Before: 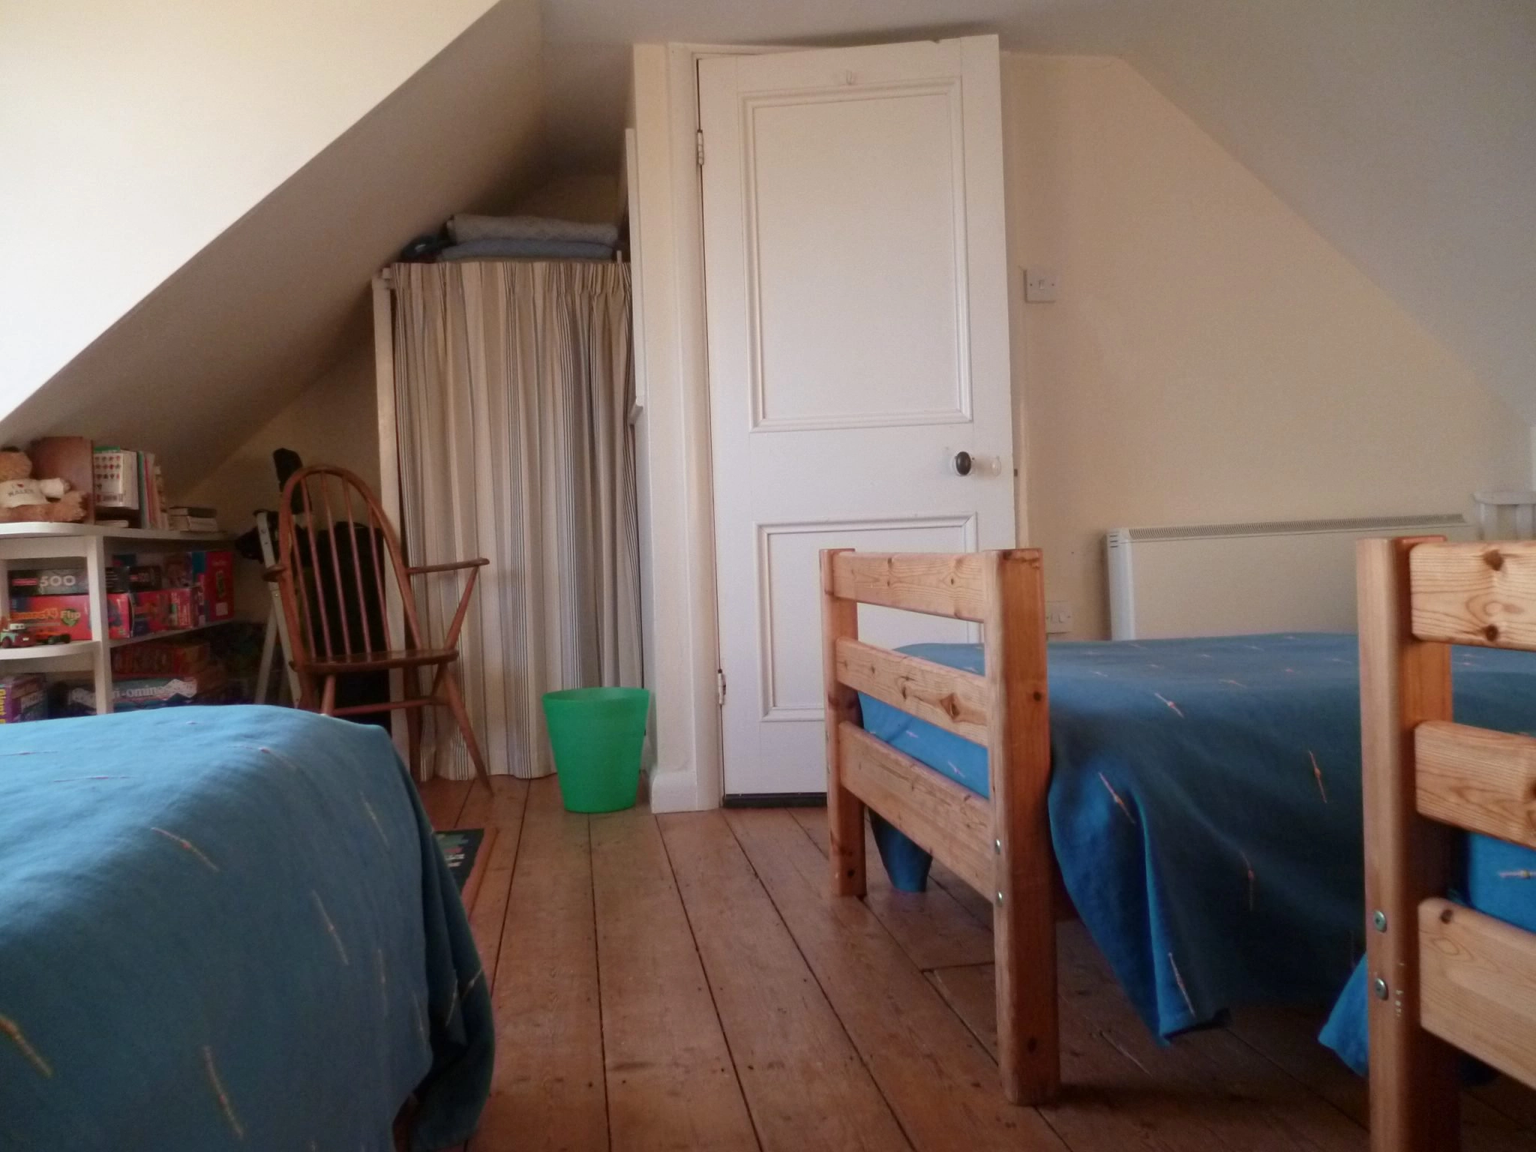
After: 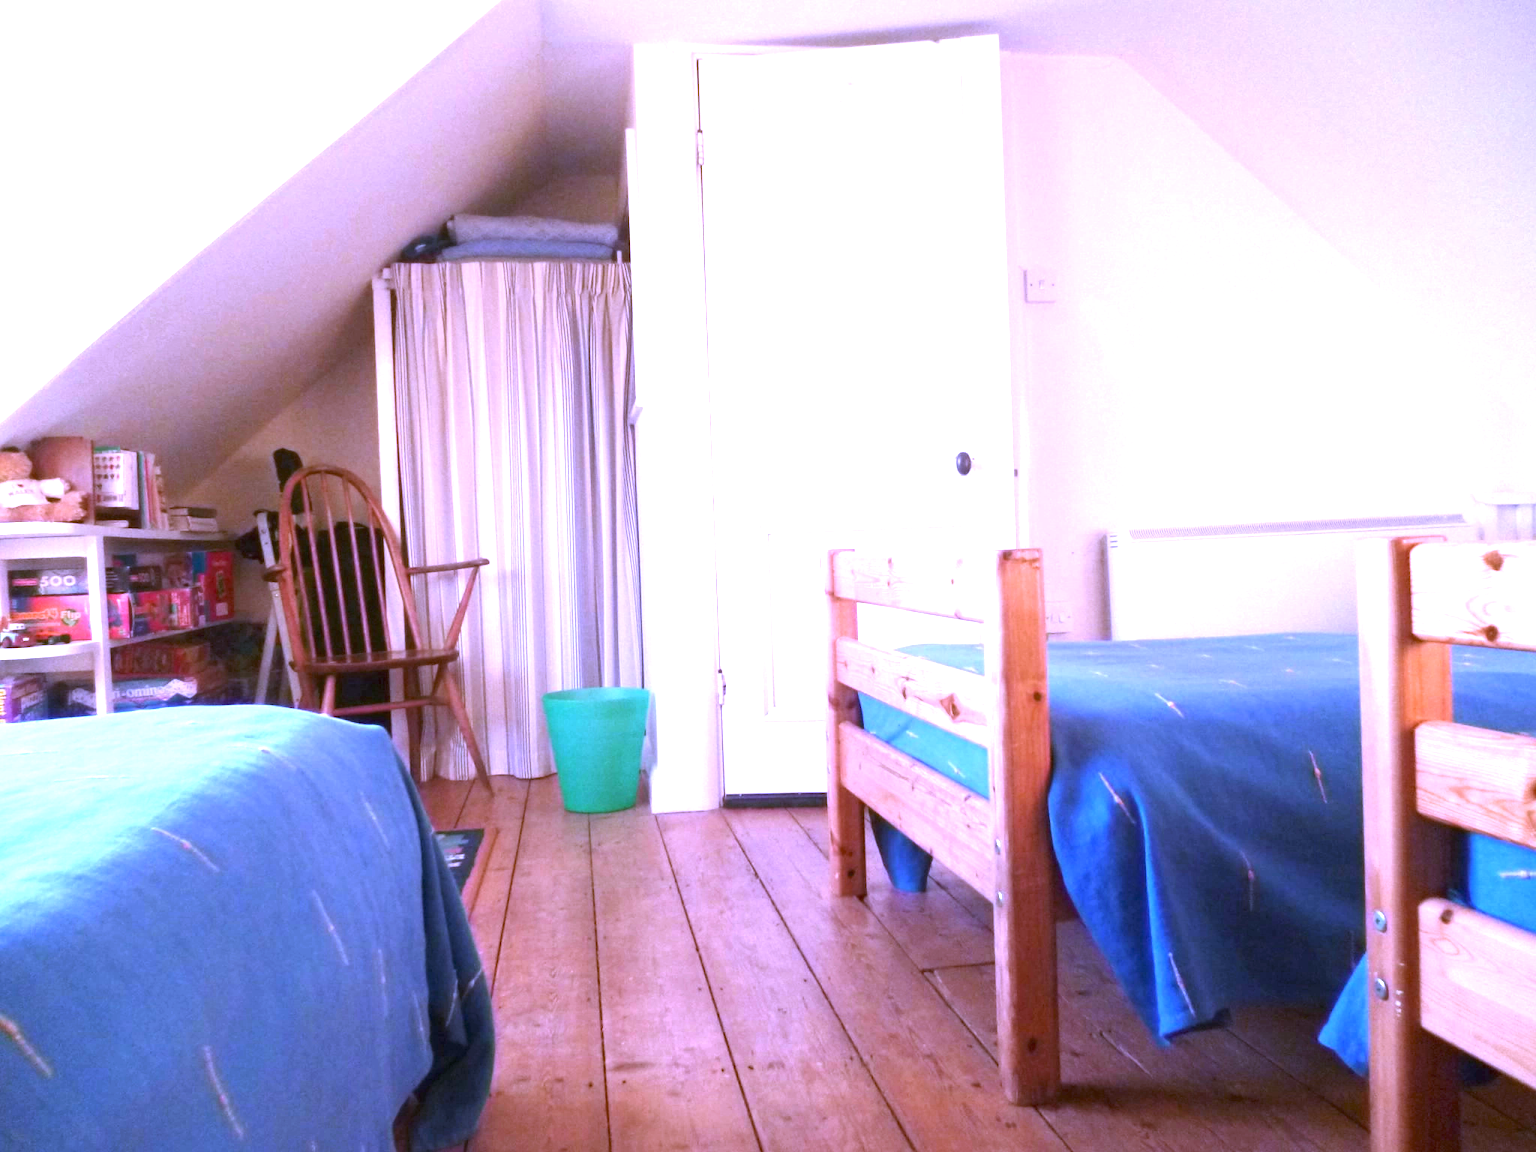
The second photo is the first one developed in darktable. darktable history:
white balance: red 0.98, blue 1.61
exposure: black level correction 0, exposure 2 EV, compensate highlight preservation false
